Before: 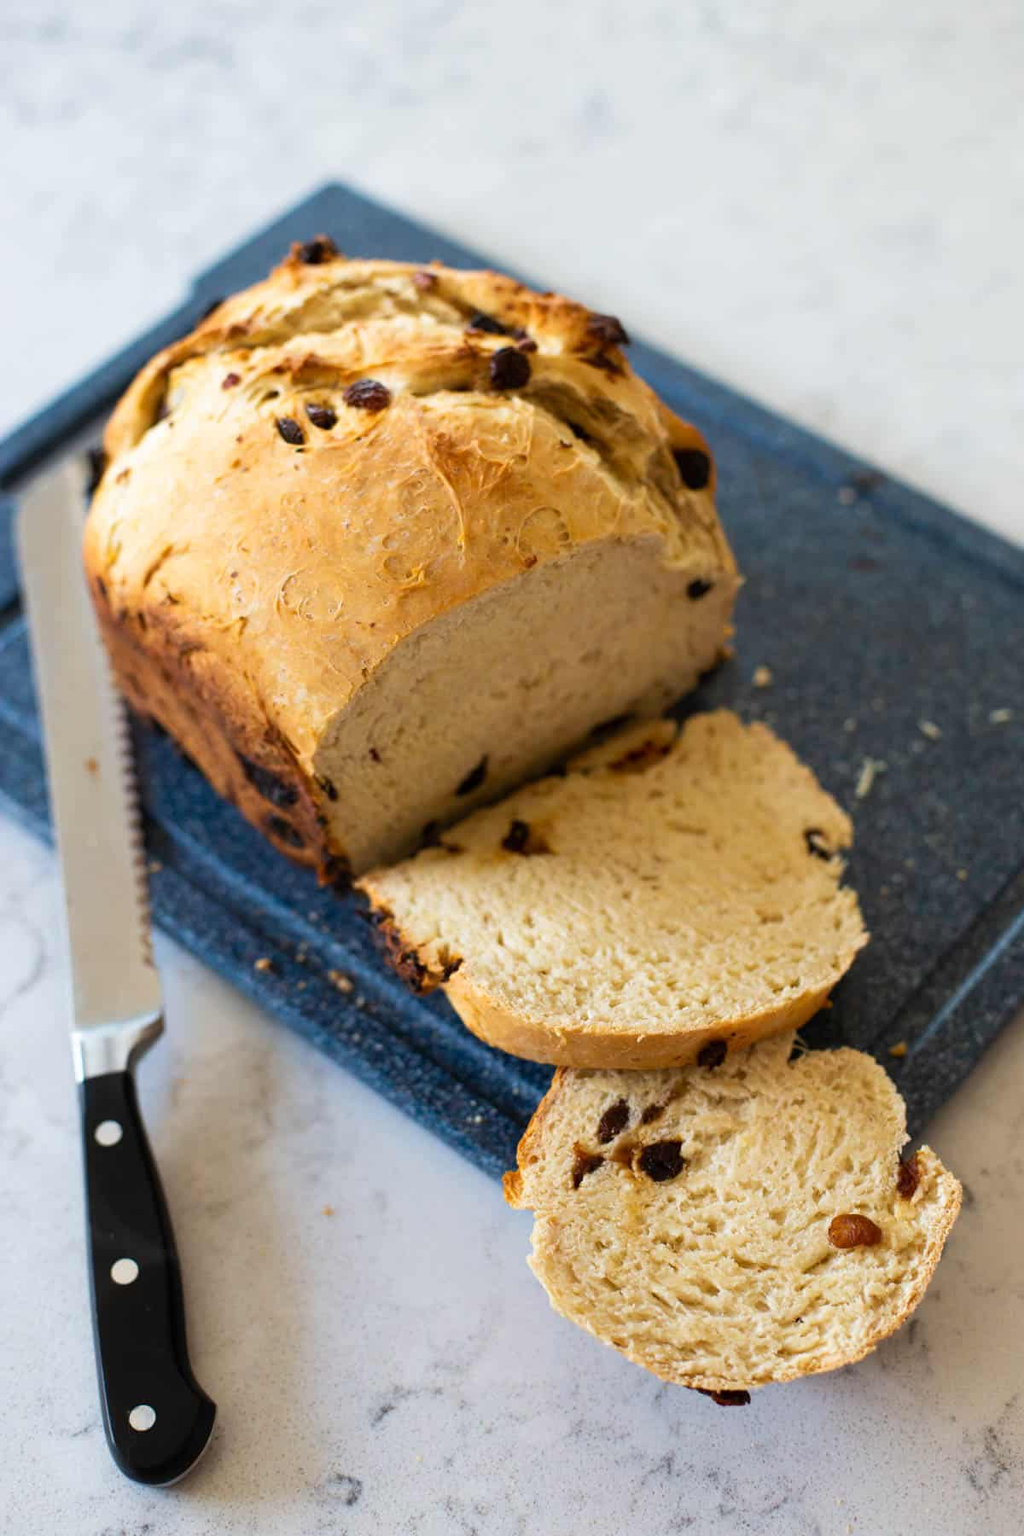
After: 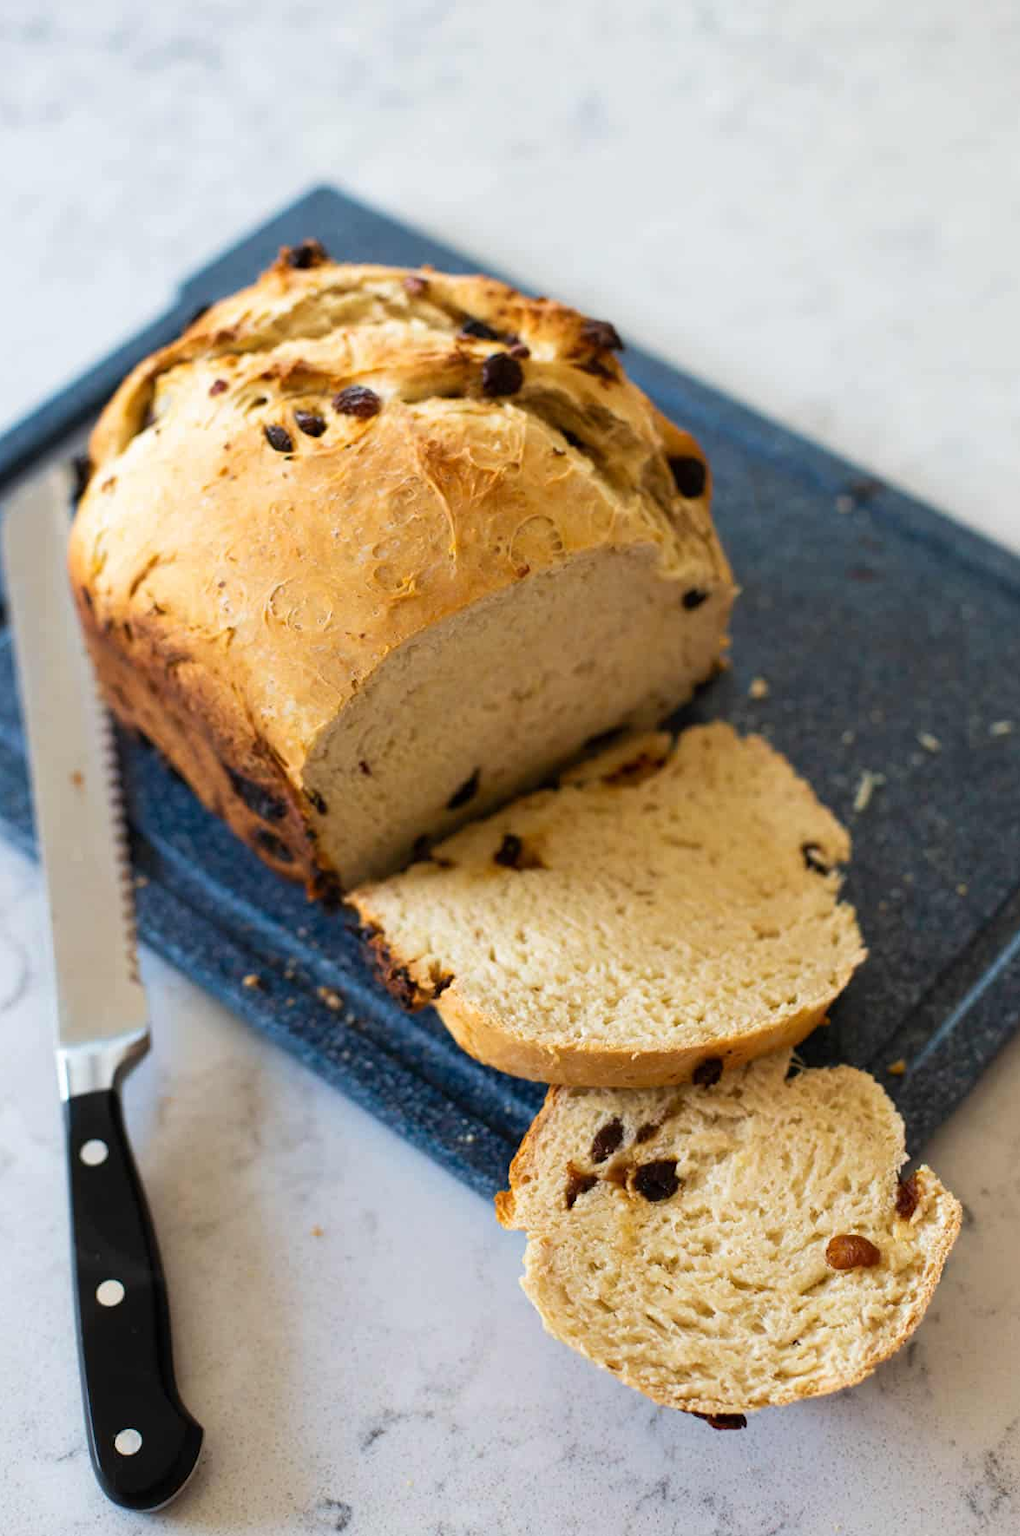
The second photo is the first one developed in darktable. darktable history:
crop: left 1.65%, right 0.281%, bottom 1.618%
